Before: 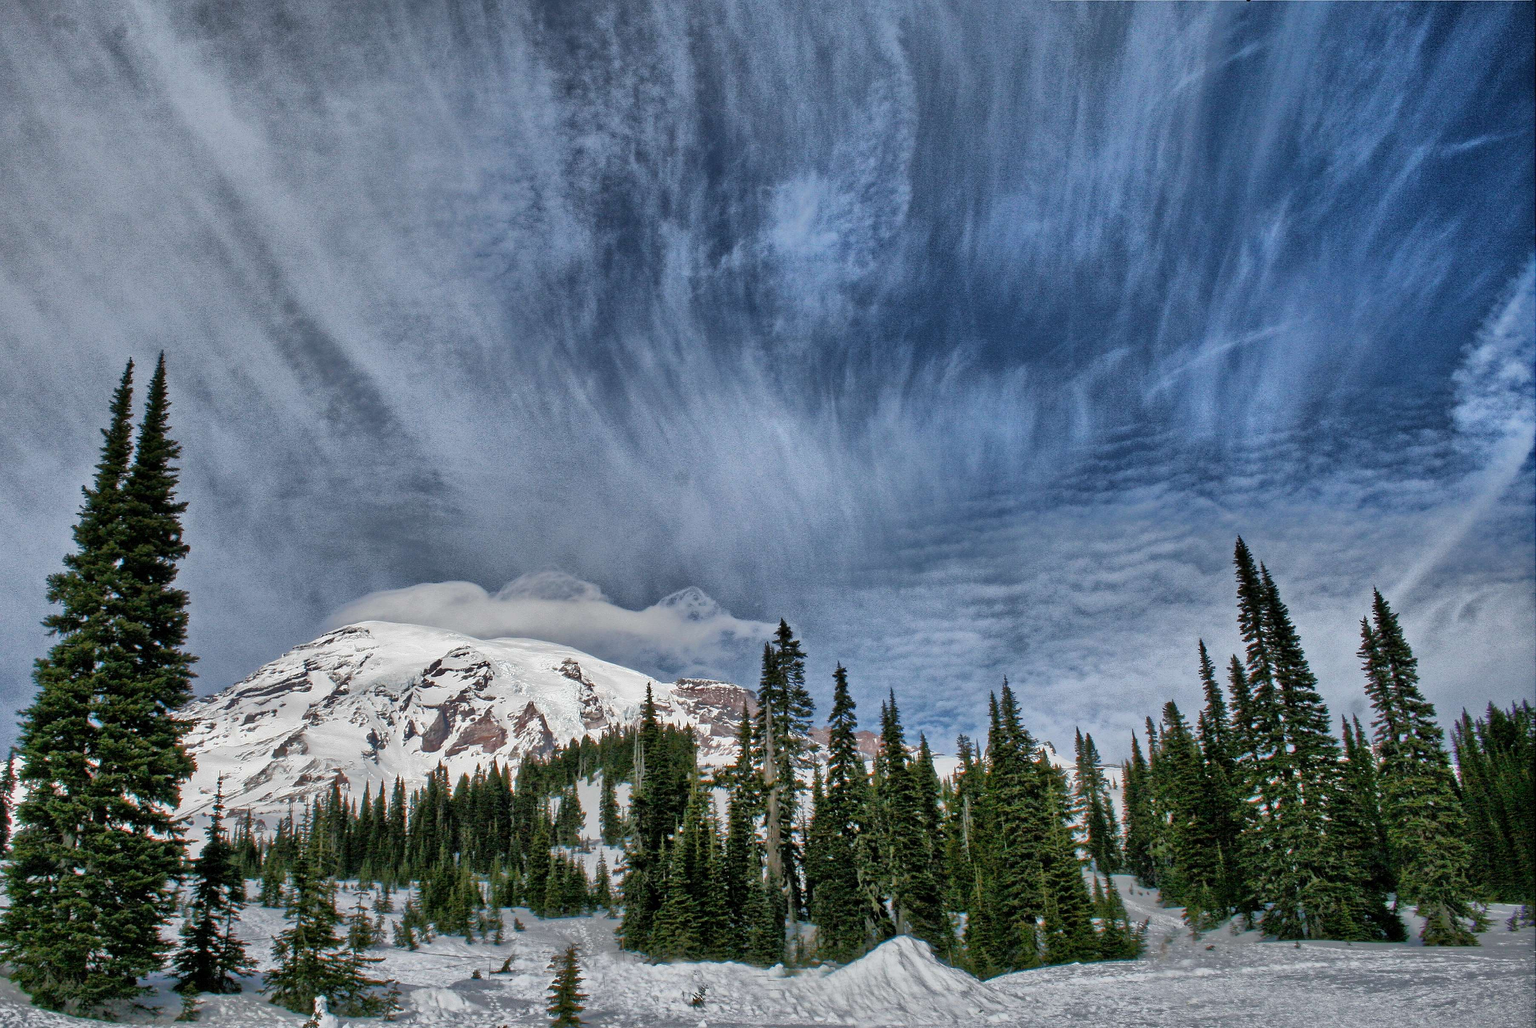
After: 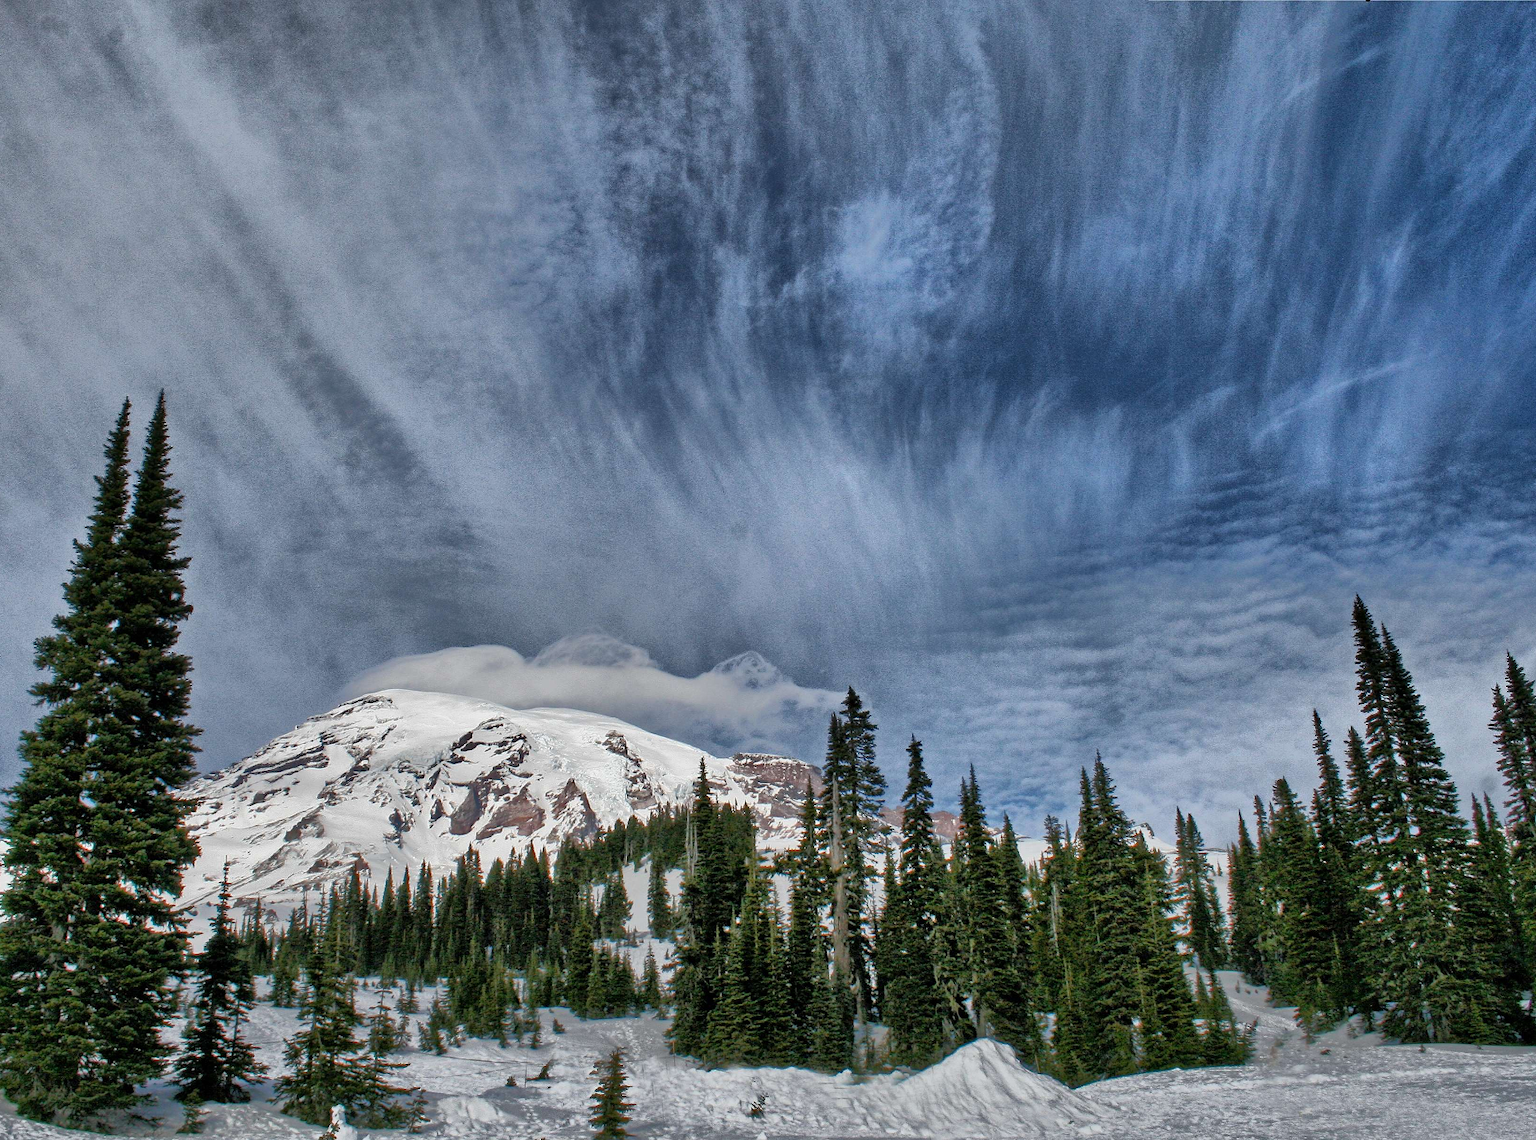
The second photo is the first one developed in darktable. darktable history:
crop and rotate: left 1.055%, right 8.825%
